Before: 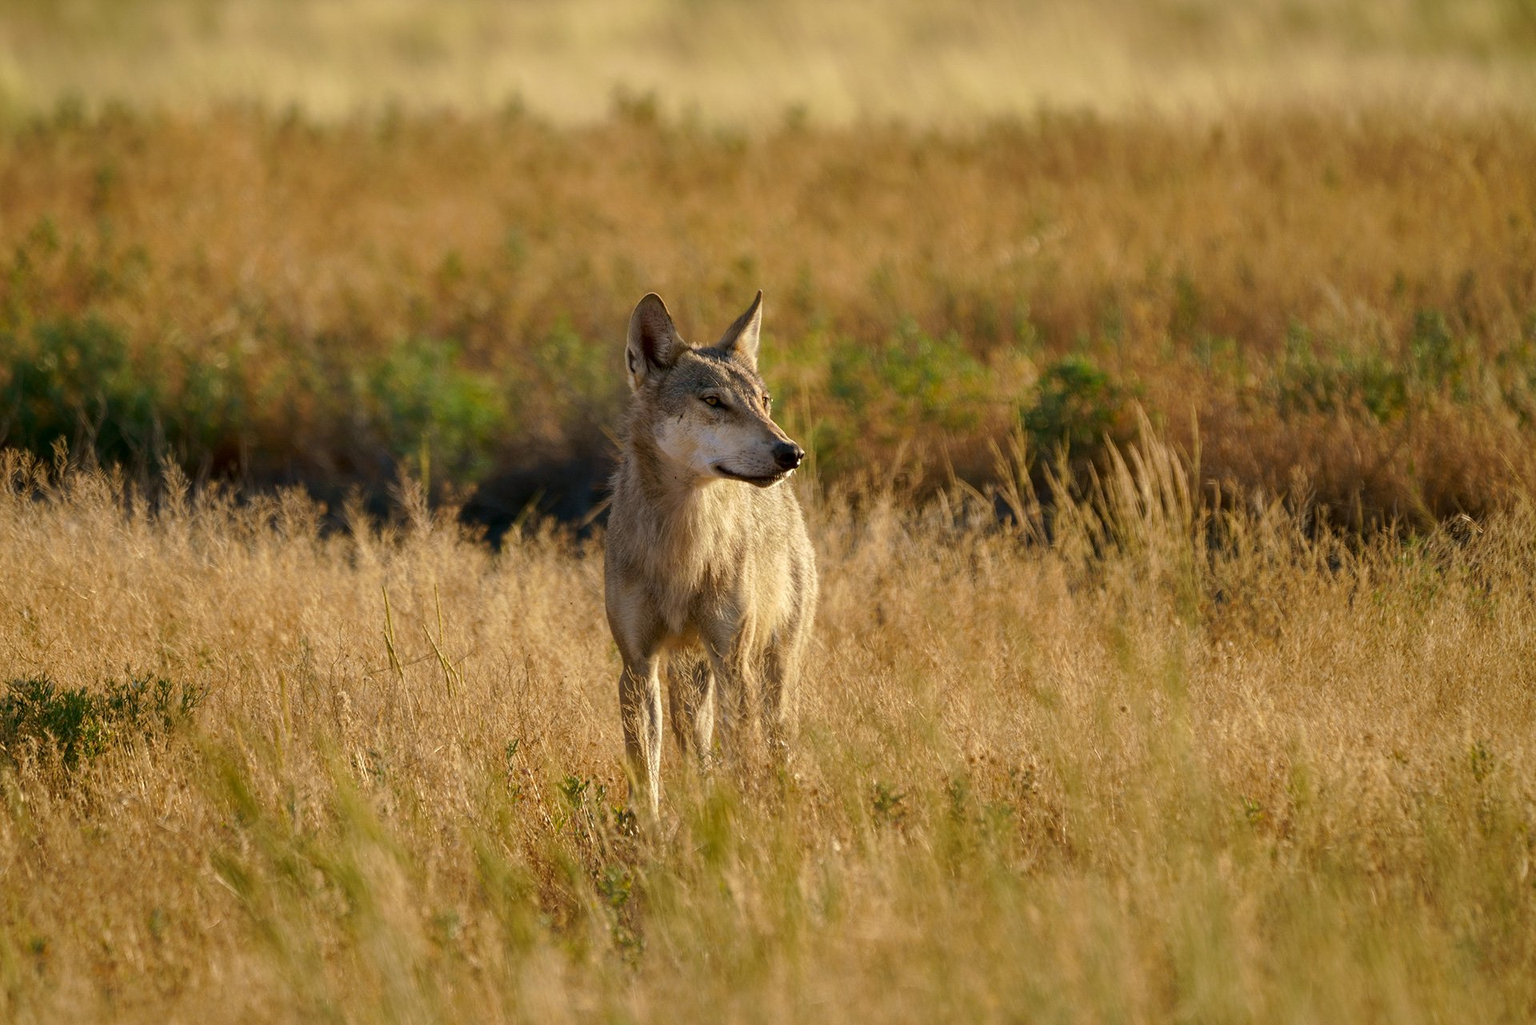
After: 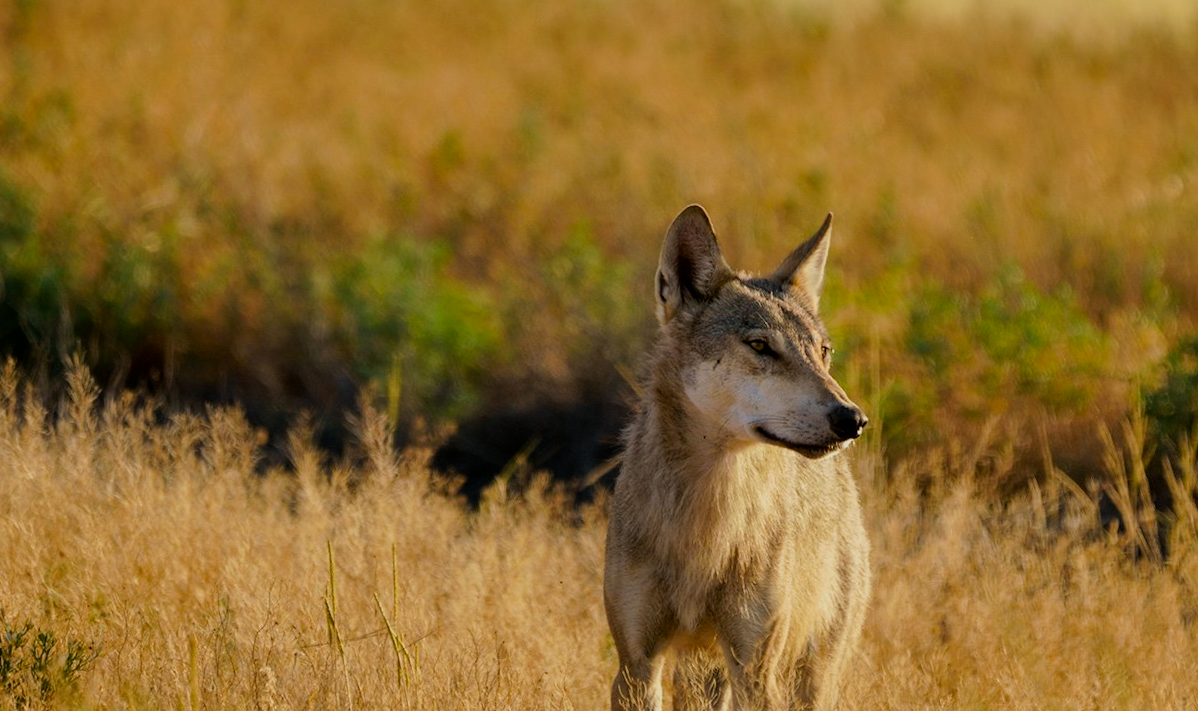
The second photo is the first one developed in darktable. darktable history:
filmic rgb: white relative exposure 3.9 EV, hardness 4.26
crop and rotate: angle -4.99°, left 2.122%, top 6.945%, right 27.566%, bottom 30.519%
color zones: curves: ch1 [(0.25, 0.61) (0.75, 0.248)]
